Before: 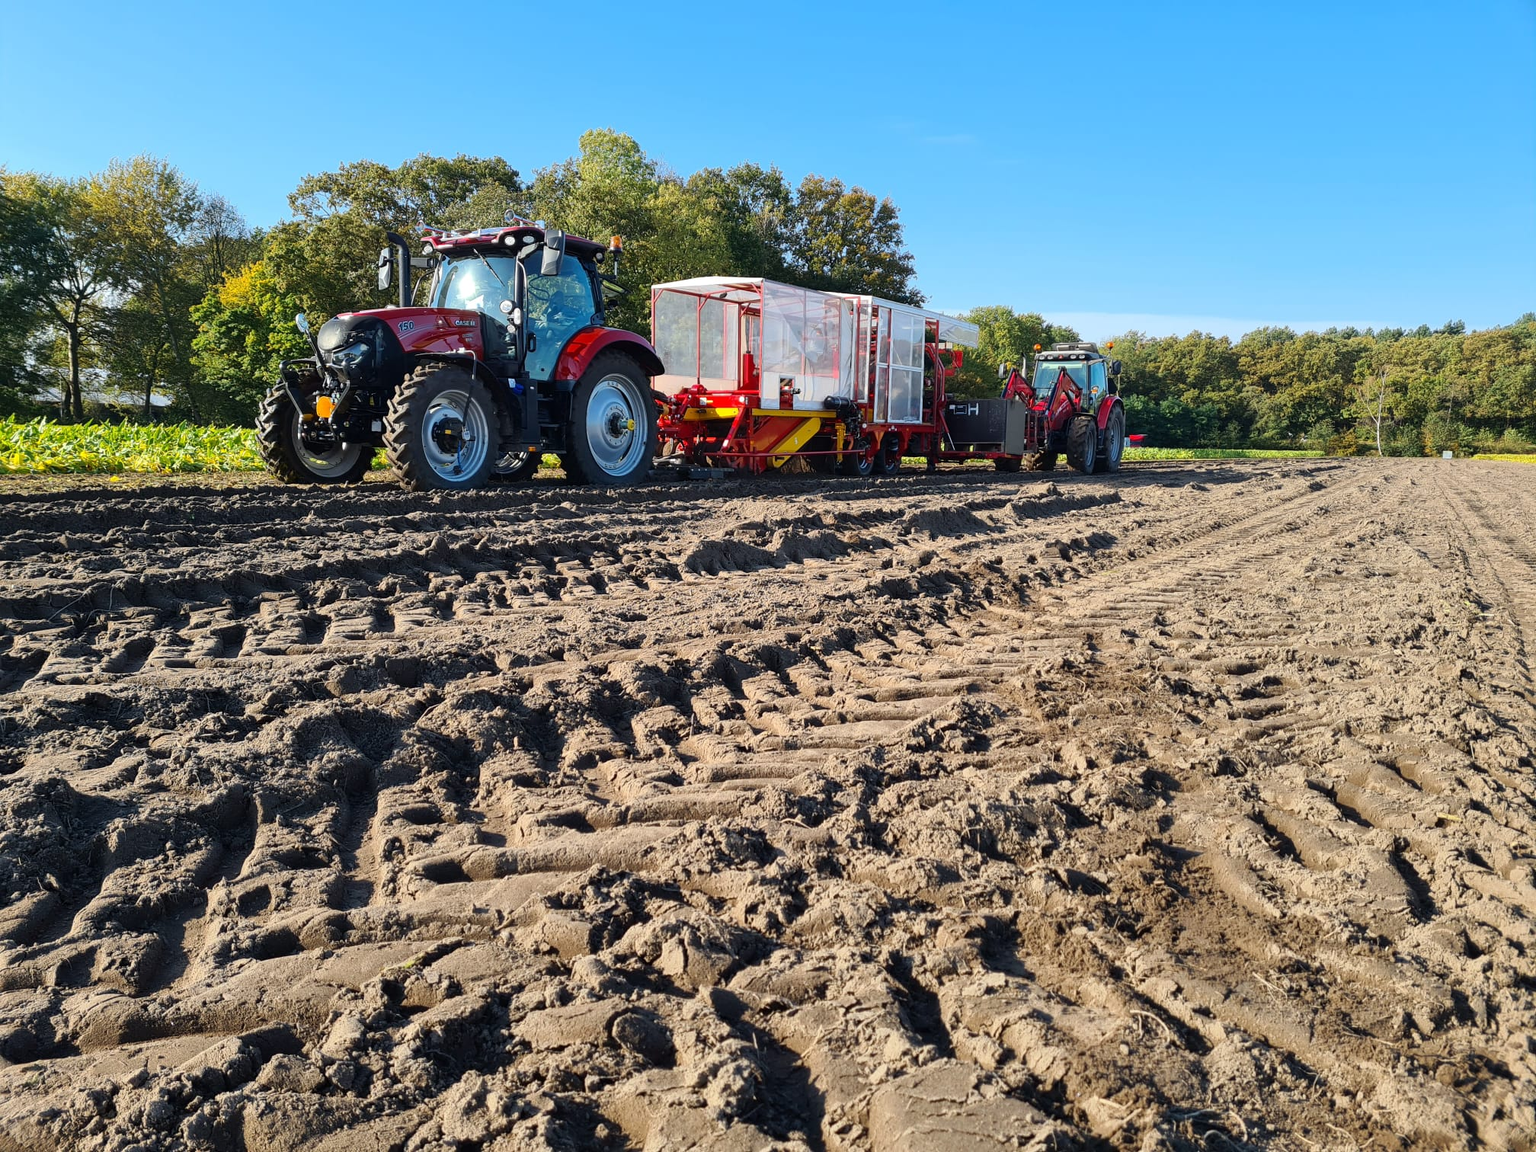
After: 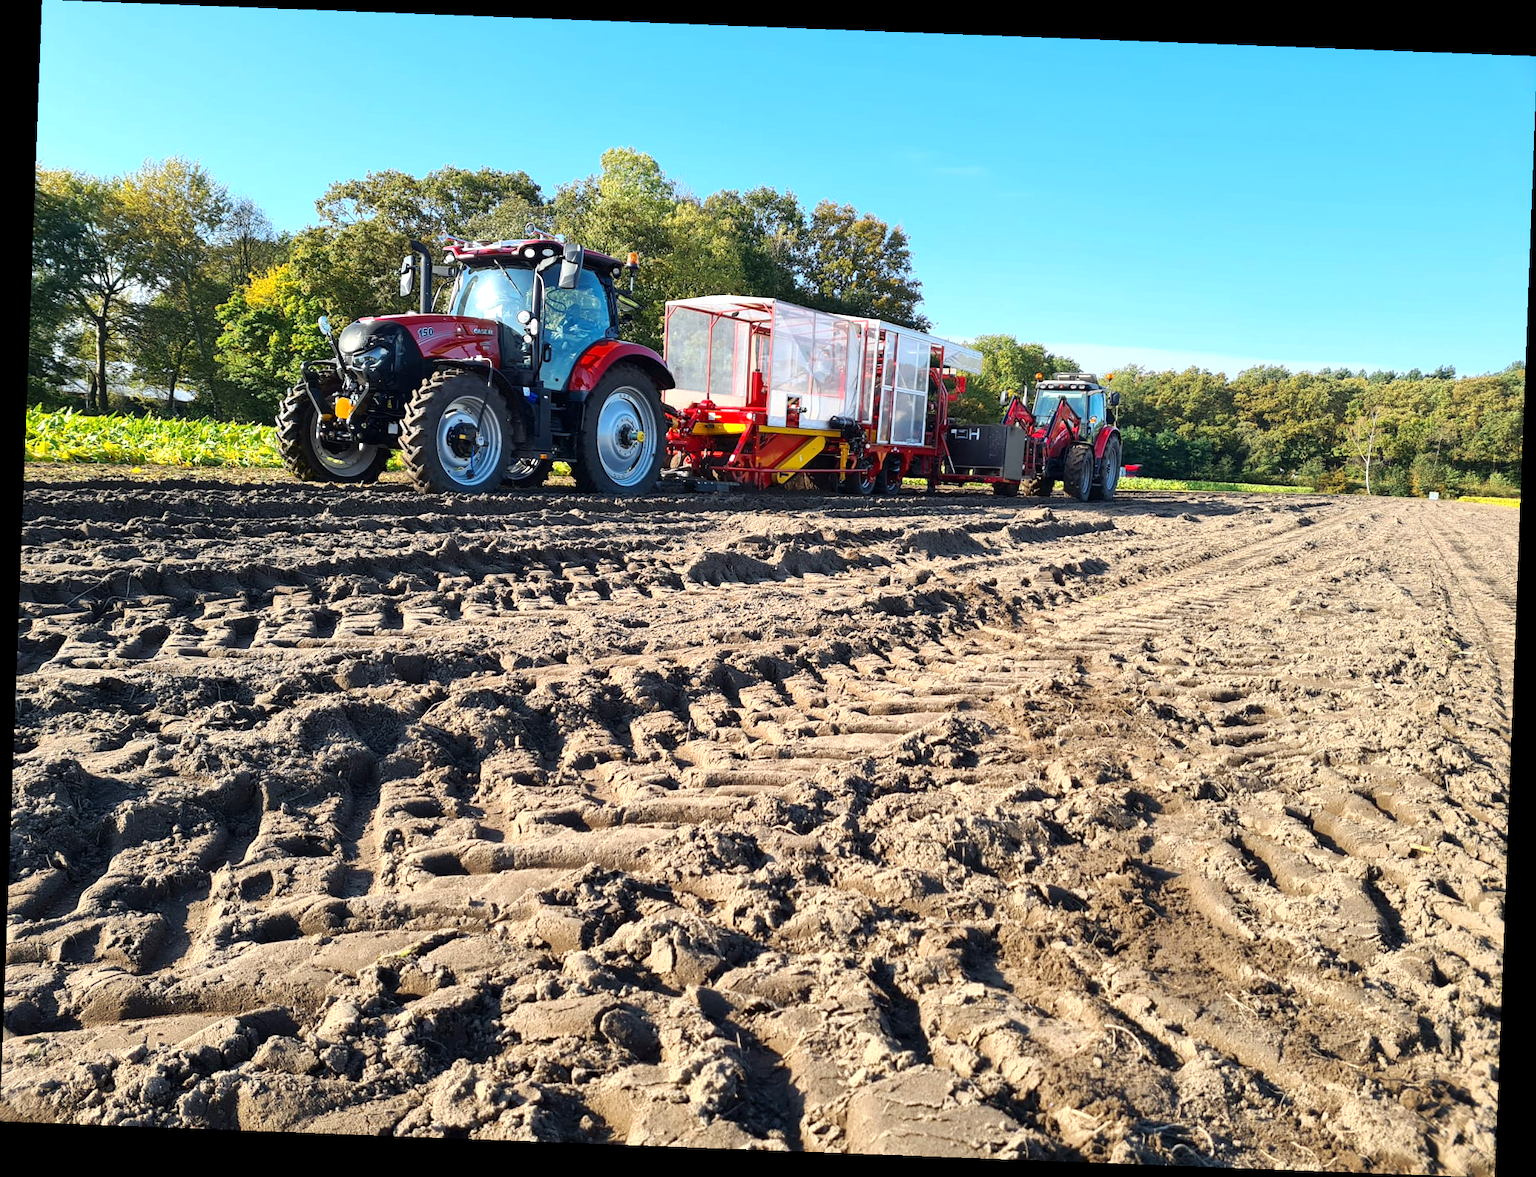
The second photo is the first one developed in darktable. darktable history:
rotate and perspective: rotation 2.17°, automatic cropping off
exposure: black level correction 0.001, exposure 0.5 EV, compensate exposure bias true, compensate highlight preservation false
